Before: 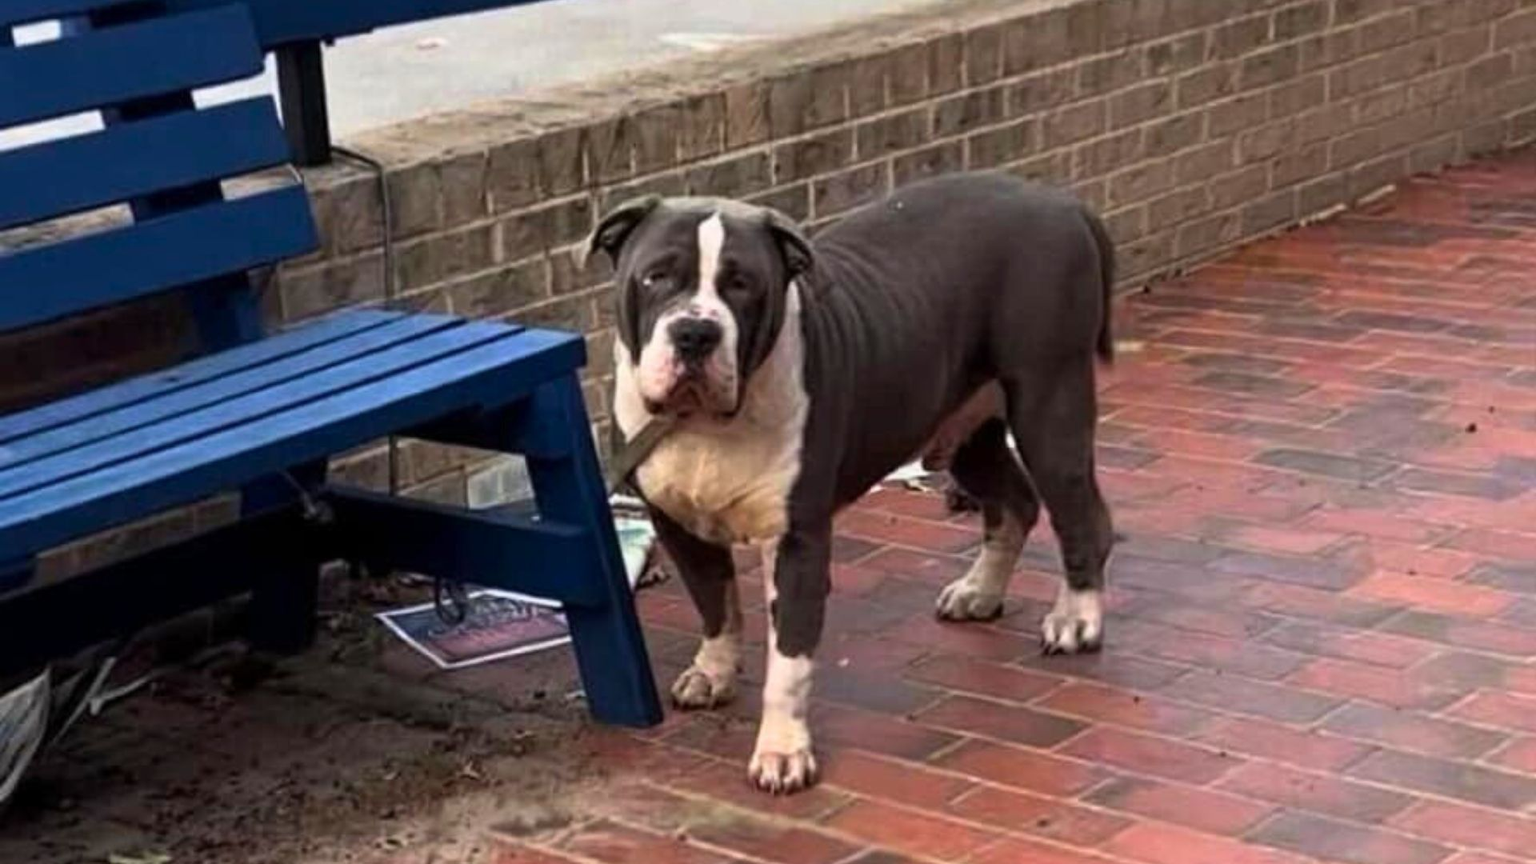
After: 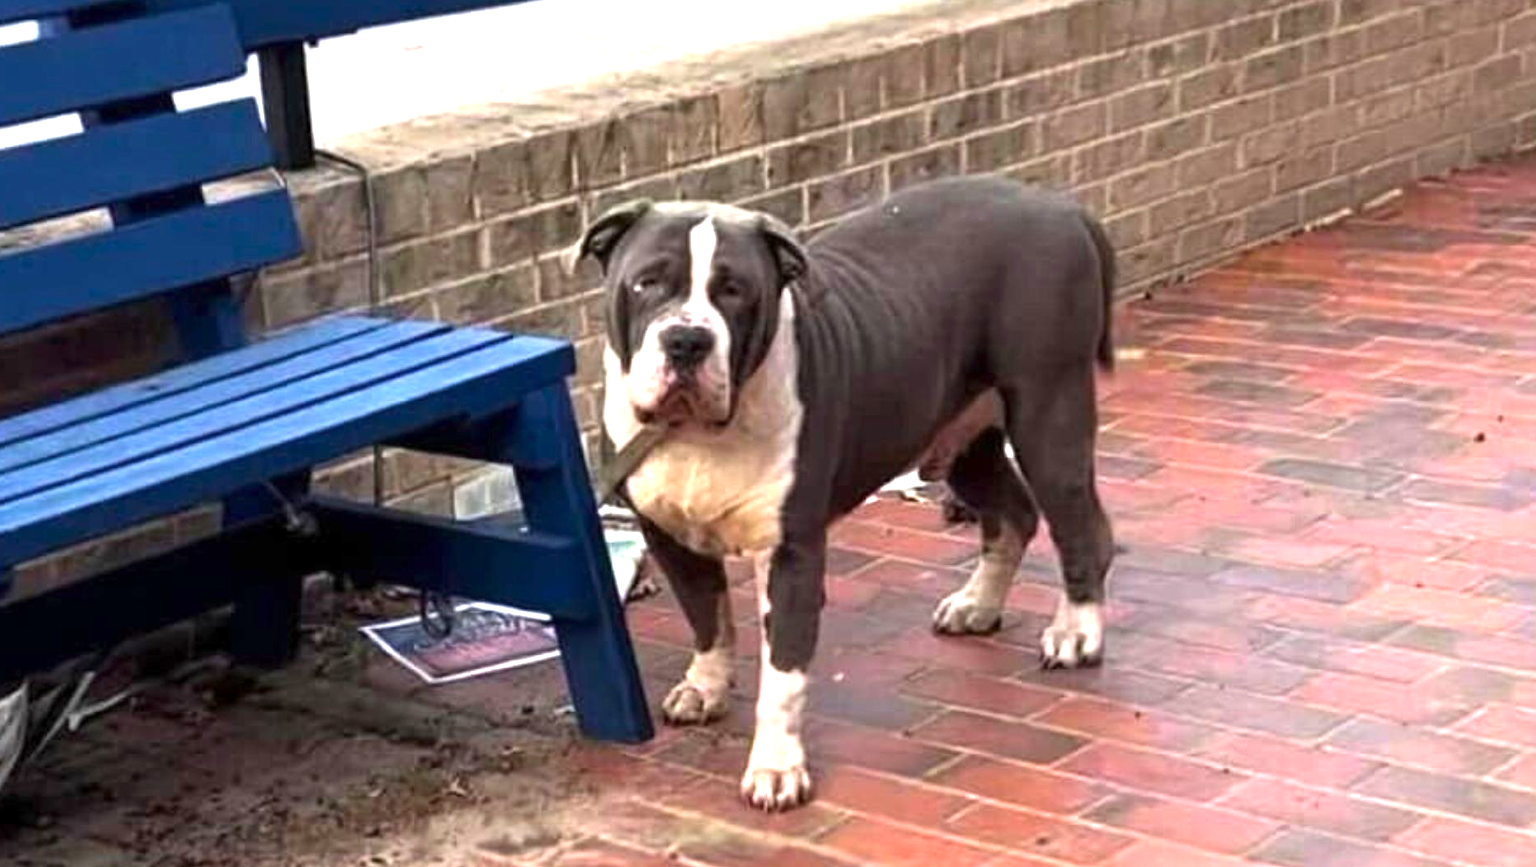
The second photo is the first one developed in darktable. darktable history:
crop and rotate: left 1.556%, right 0.537%, bottom 1.677%
exposure: exposure 1 EV, compensate highlight preservation false
